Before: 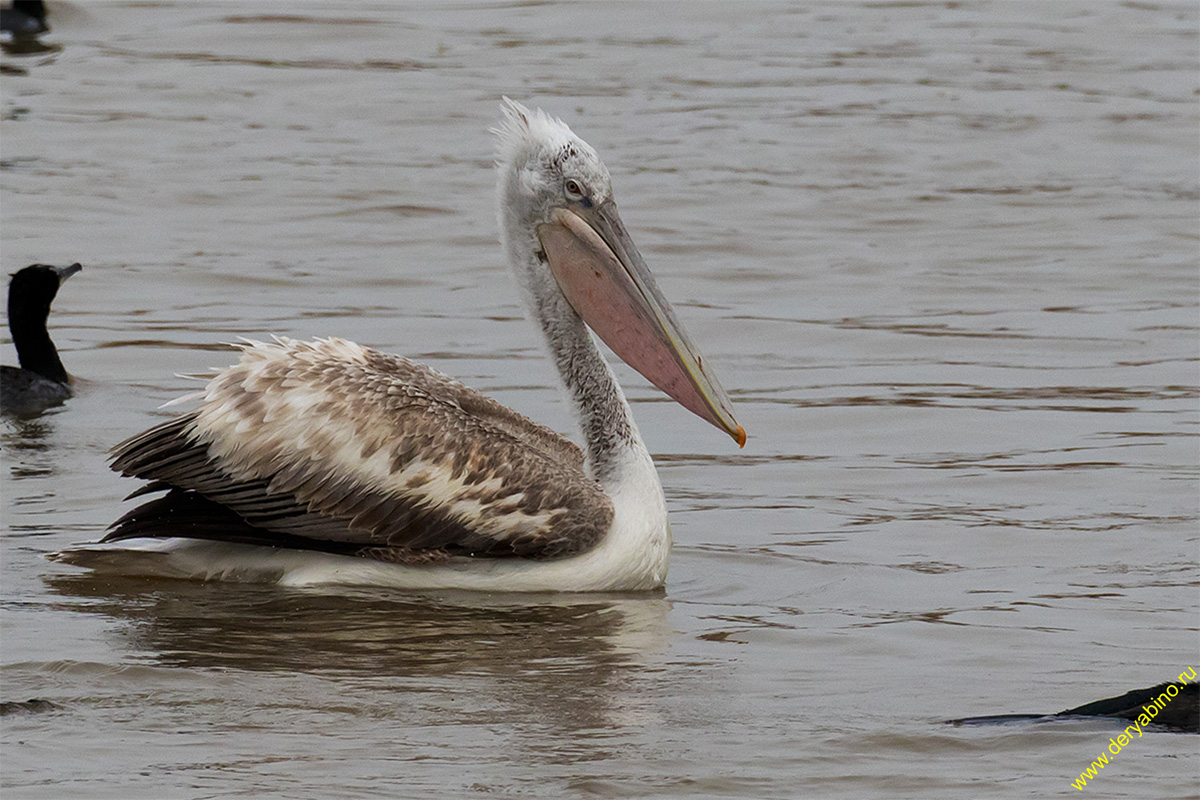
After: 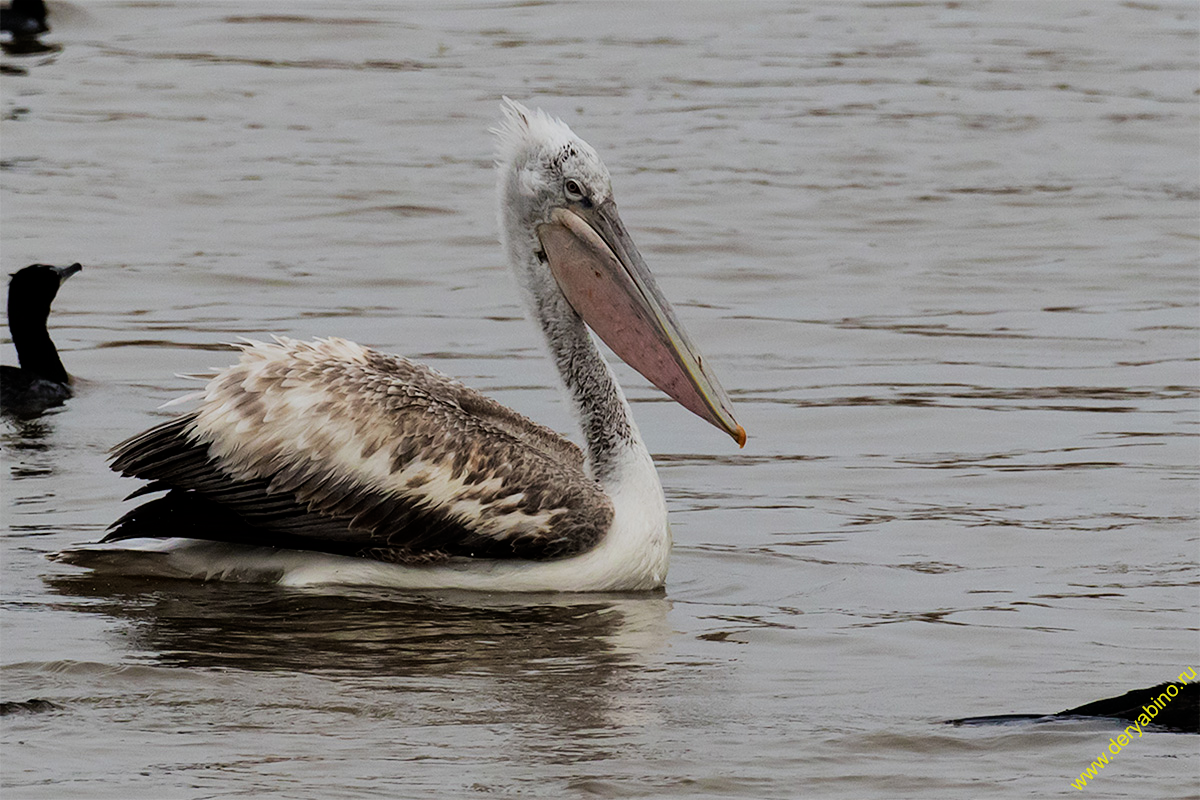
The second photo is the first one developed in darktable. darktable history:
contrast brightness saturation: contrast 0.05
filmic rgb: black relative exposure -7.65 EV, white relative exposure 4.56 EV, hardness 3.61, contrast 1.25
